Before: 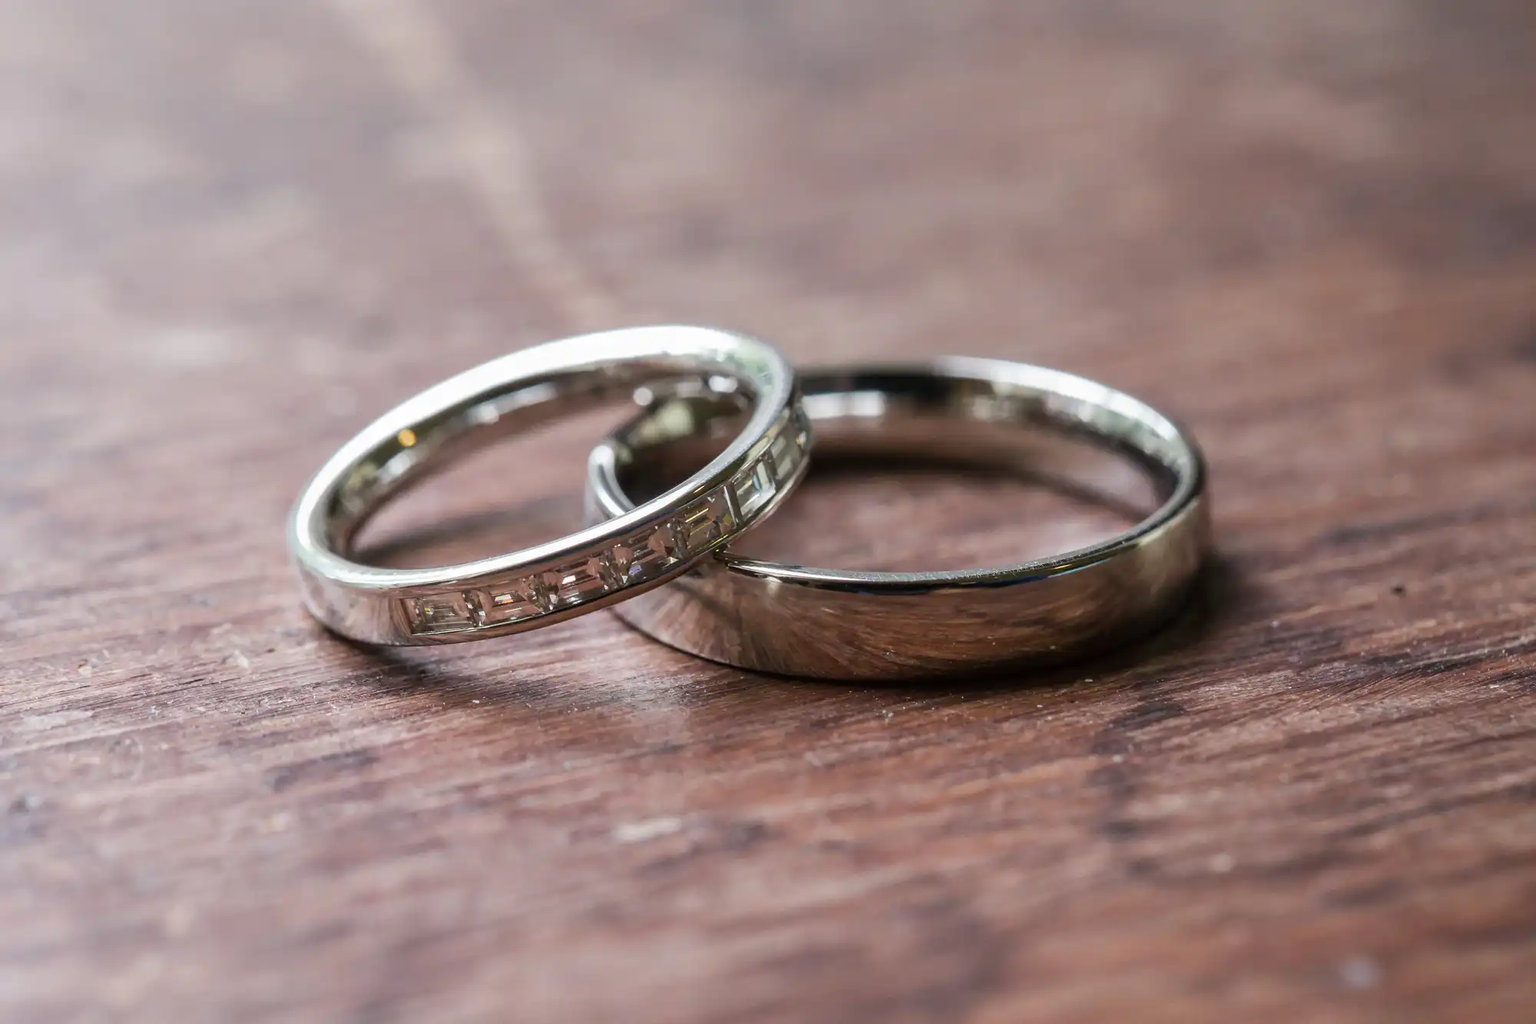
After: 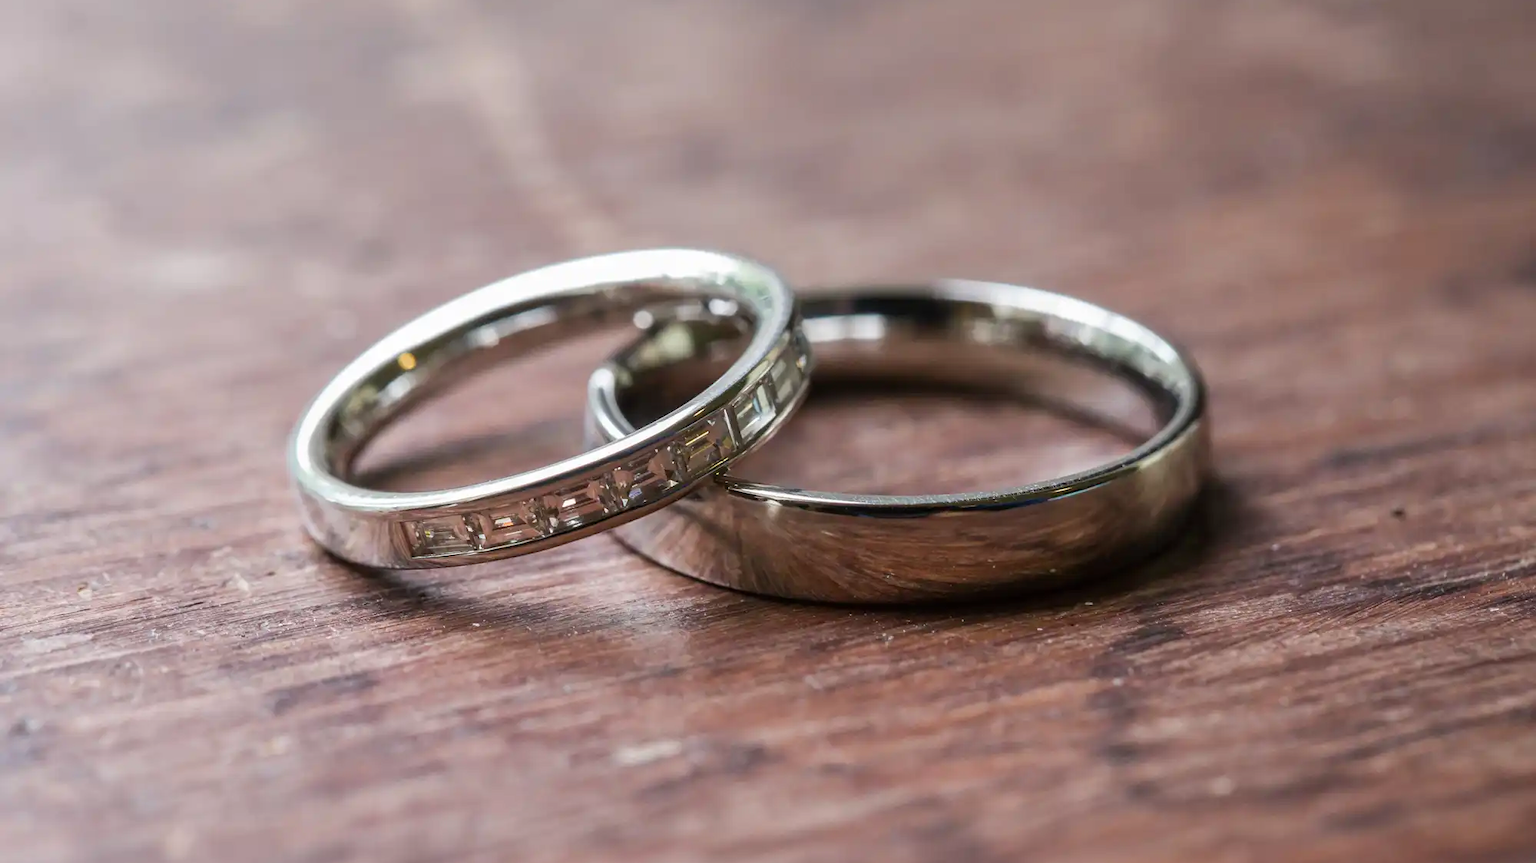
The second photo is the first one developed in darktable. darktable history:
crop: top 7.563%, bottom 8.085%
color correction: highlights b* 0.019, saturation 1.07
